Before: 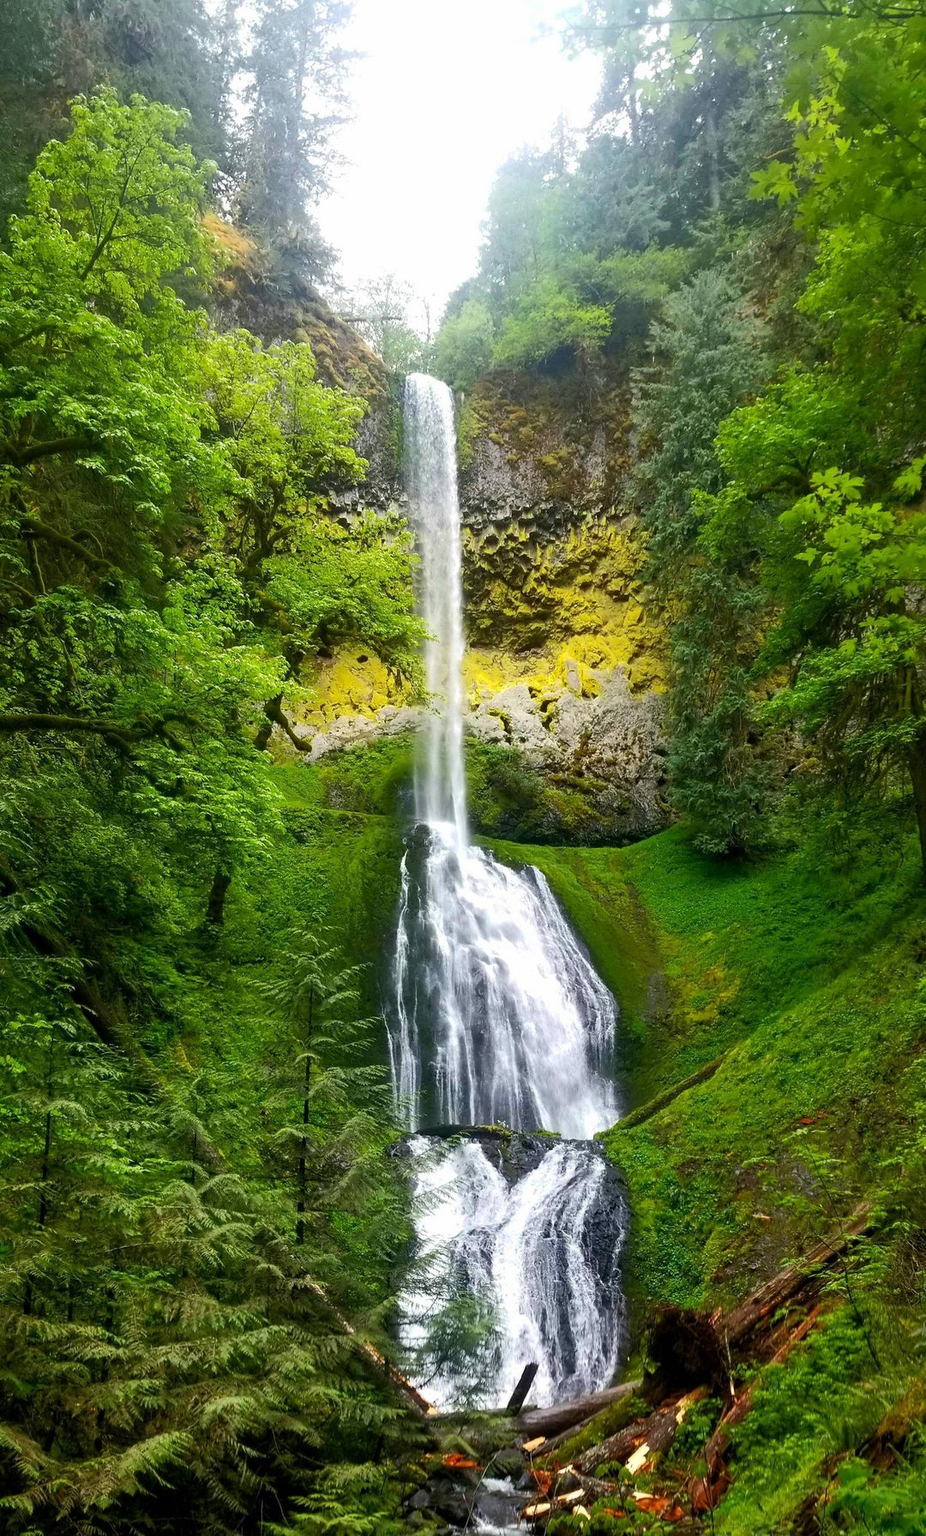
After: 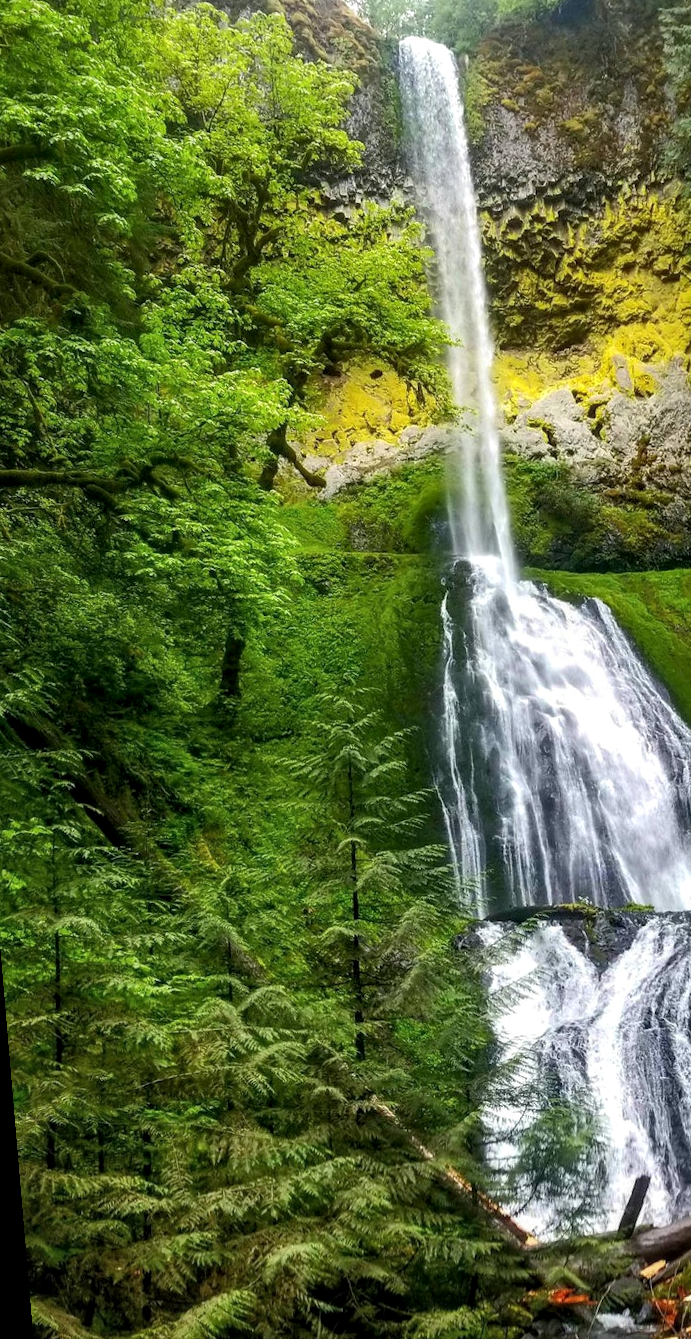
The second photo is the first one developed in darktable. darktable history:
local contrast: on, module defaults
shadows and highlights: radius 125.46, shadows 21.19, highlights -21.19, low approximation 0.01
crop: left 8.966%, top 23.852%, right 34.699%, bottom 4.703%
rotate and perspective: rotation -4.86°, automatic cropping off
